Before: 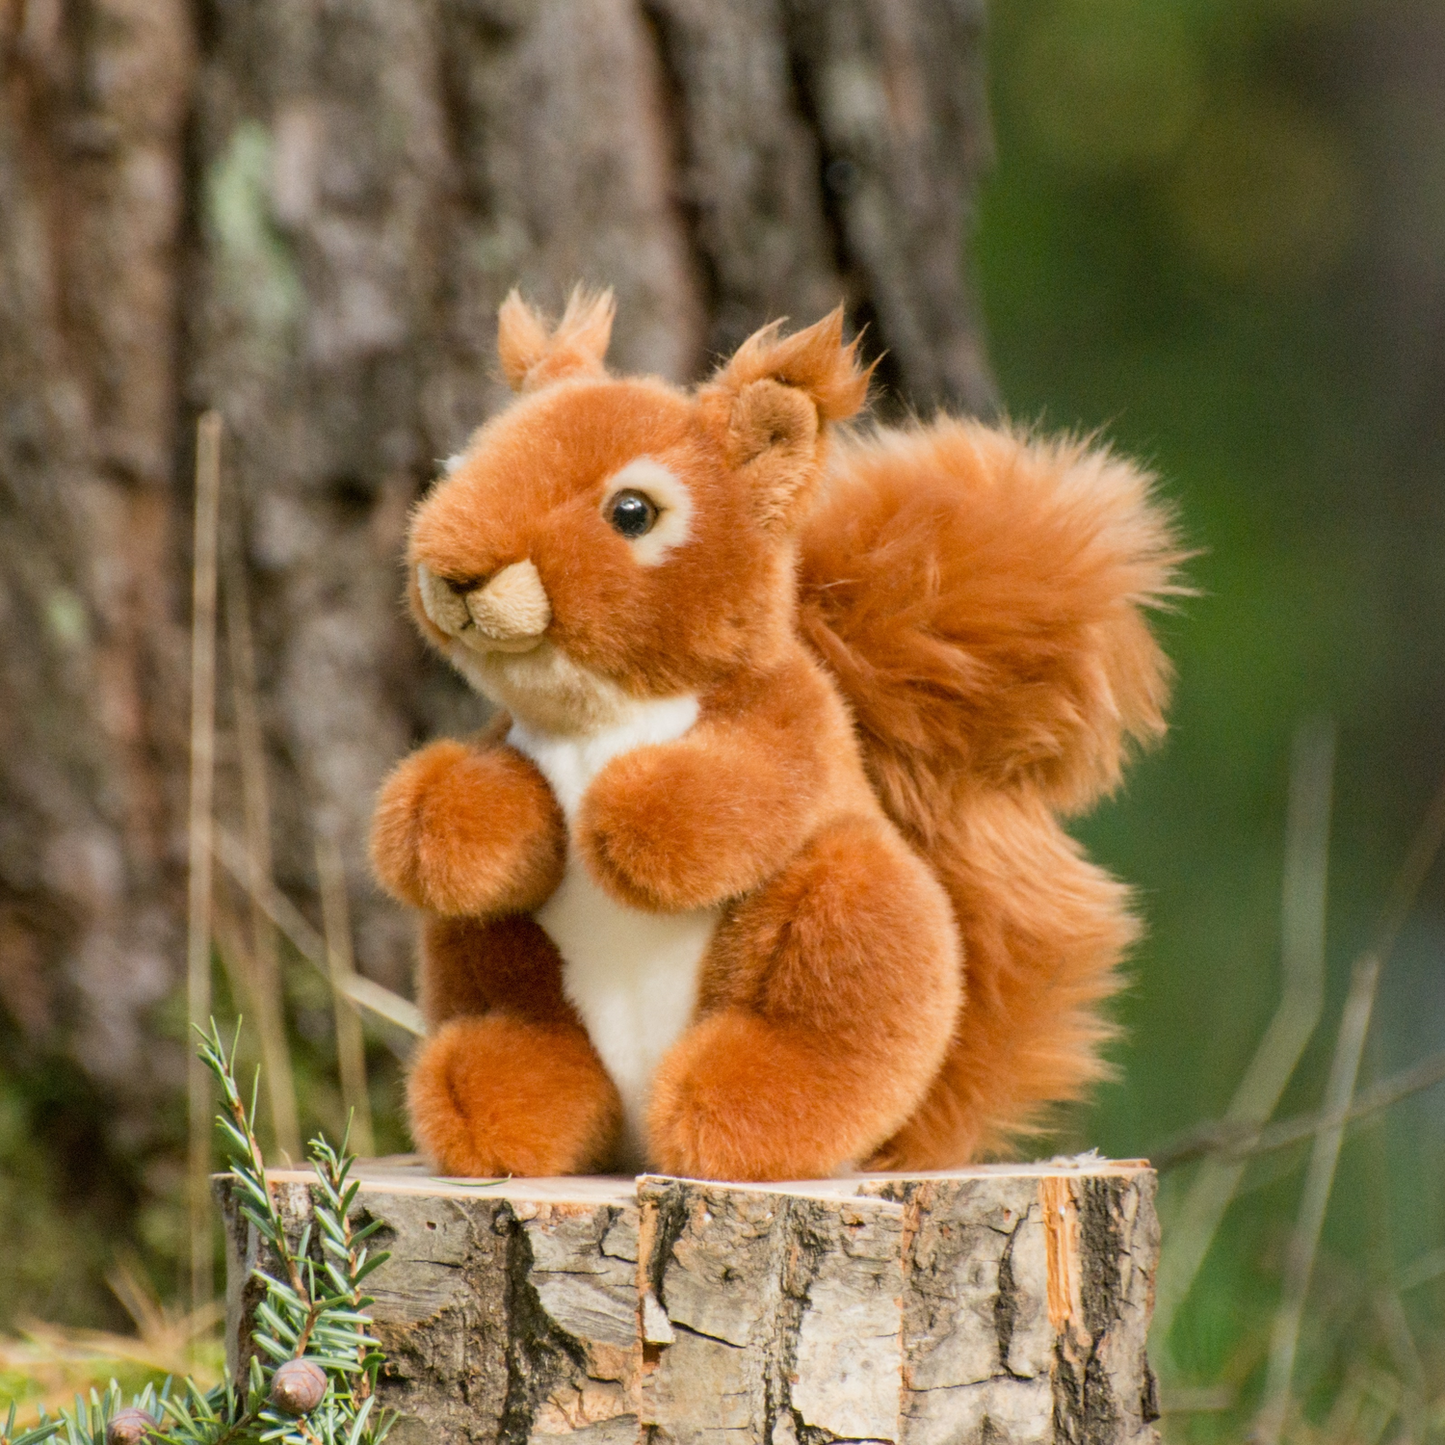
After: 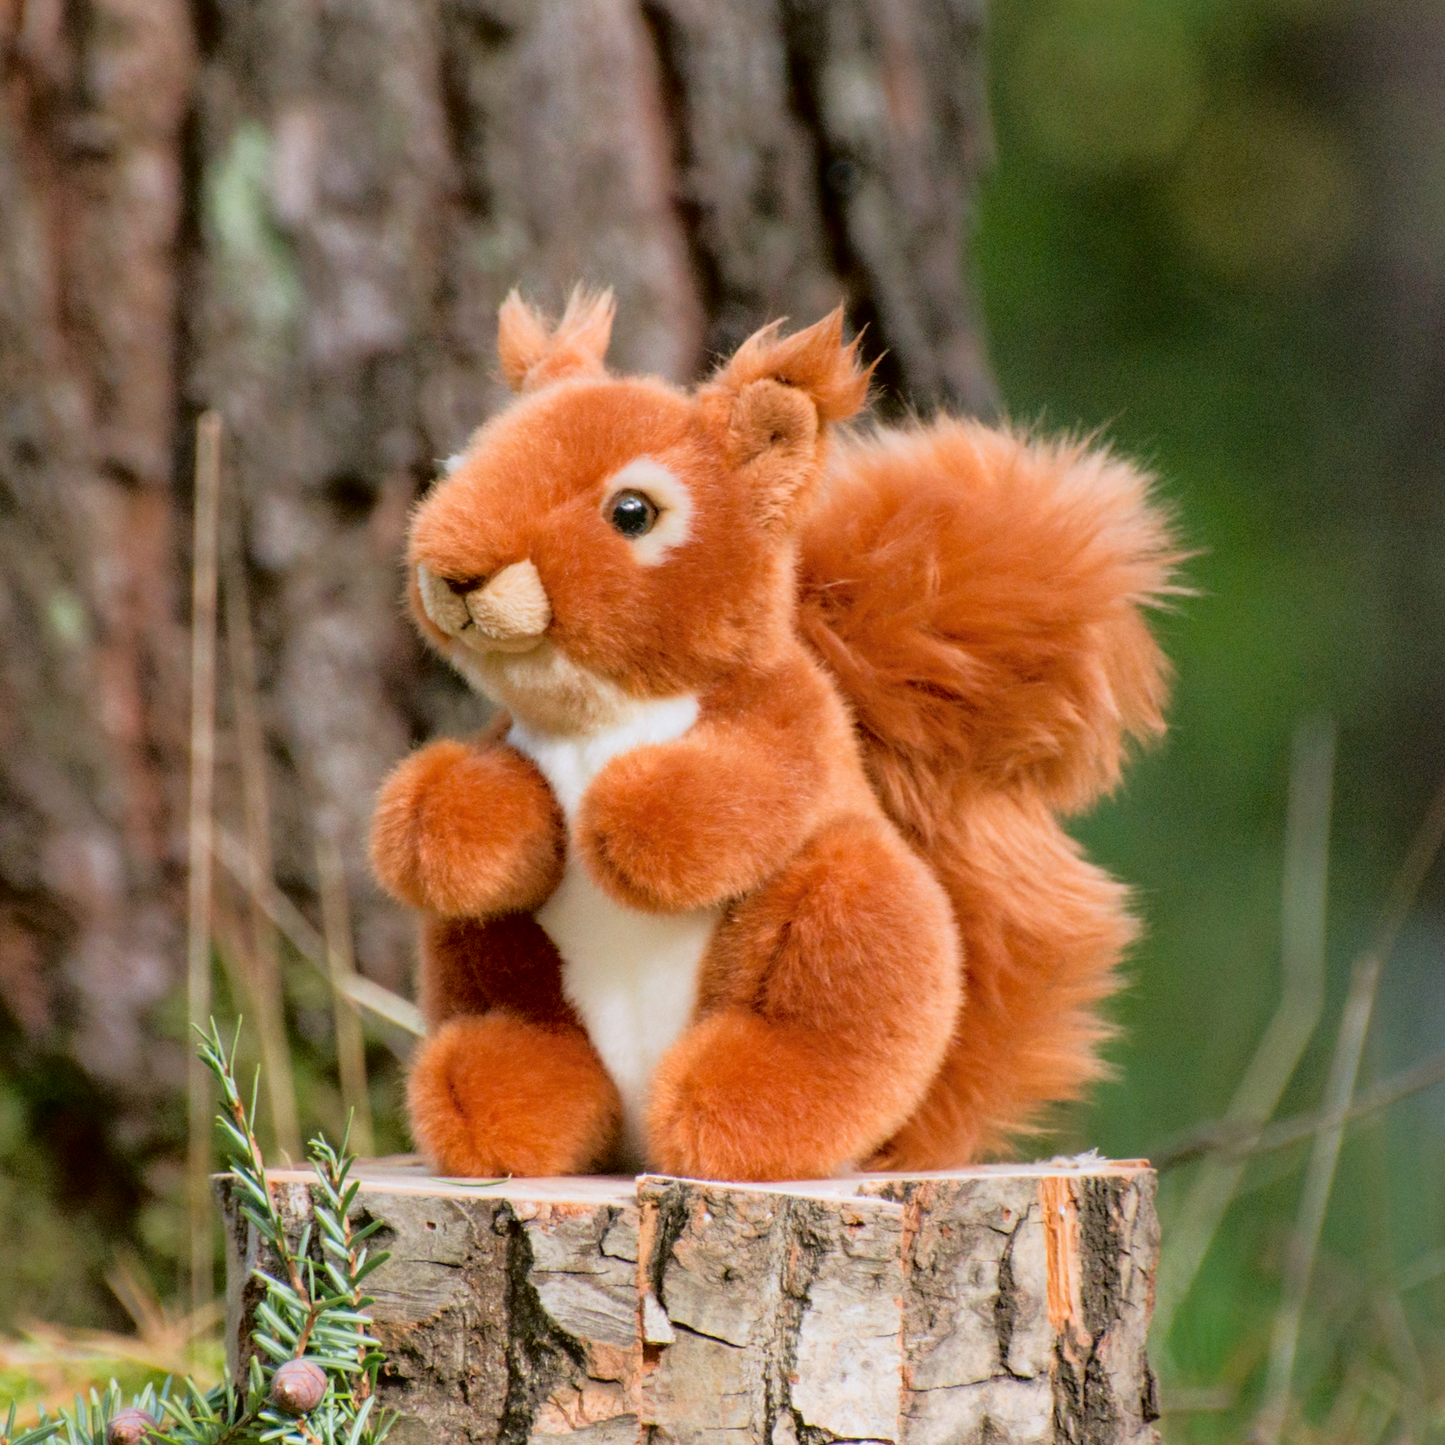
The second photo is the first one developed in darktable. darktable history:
white balance: red 0.974, blue 1.044
tone curve: curves: ch0 [(0, 0) (0.126, 0.061) (0.362, 0.382) (0.498, 0.498) (0.706, 0.712) (1, 1)]; ch1 [(0, 0) (0.5, 0.505) (0.55, 0.578) (1, 1)]; ch2 [(0, 0) (0.44, 0.424) (0.489, 0.483) (0.537, 0.538) (1, 1)], color space Lab, independent channels, preserve colors none
